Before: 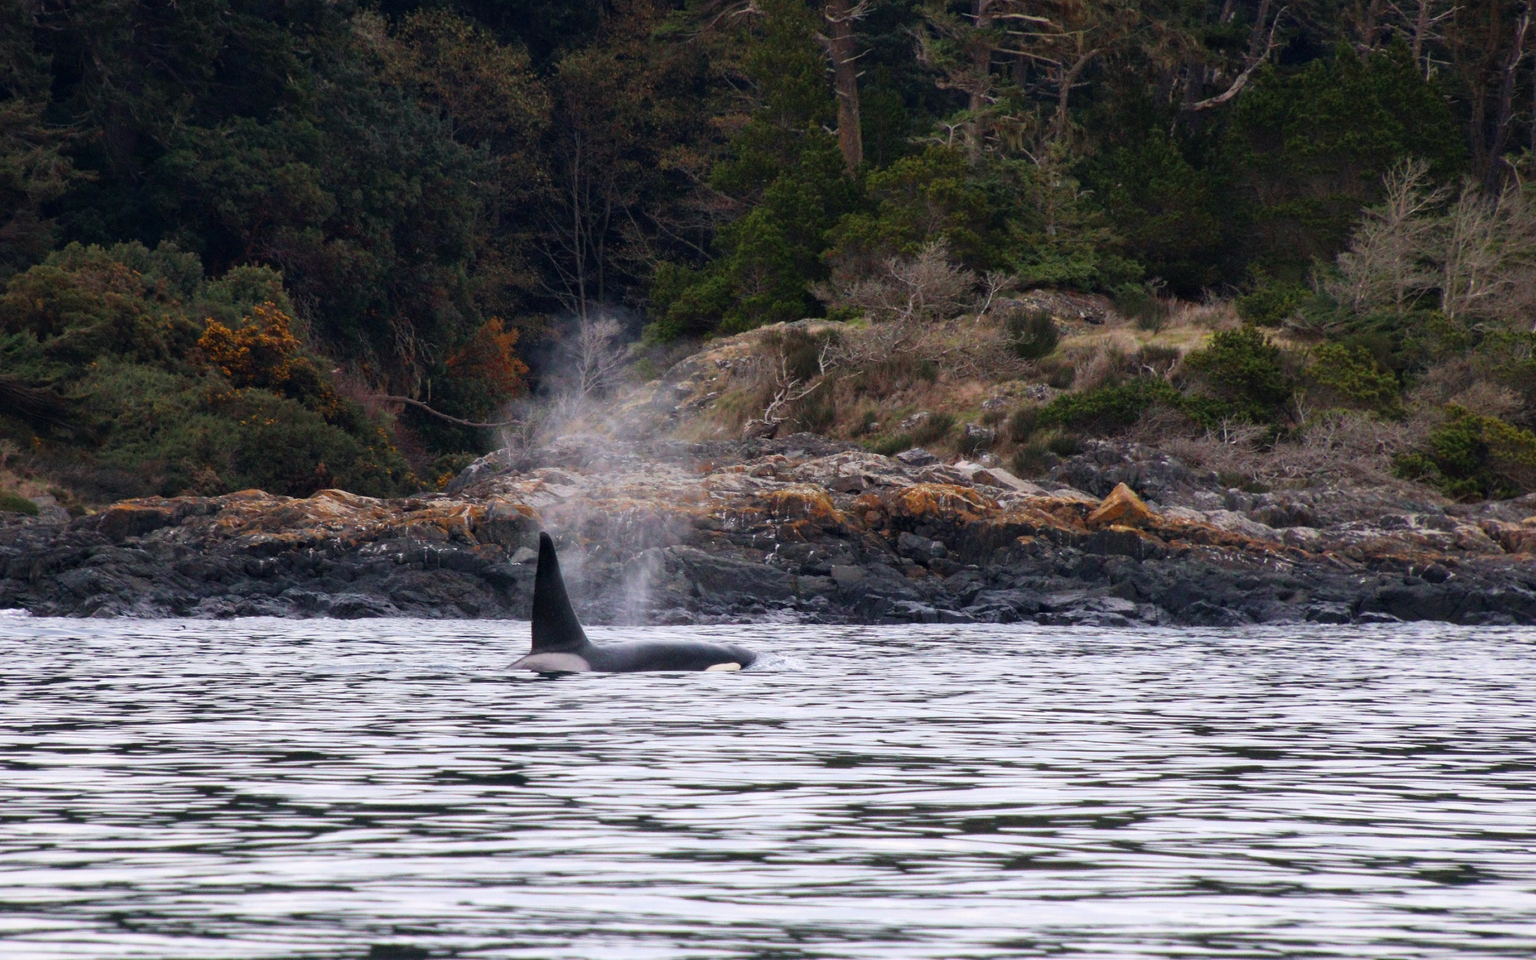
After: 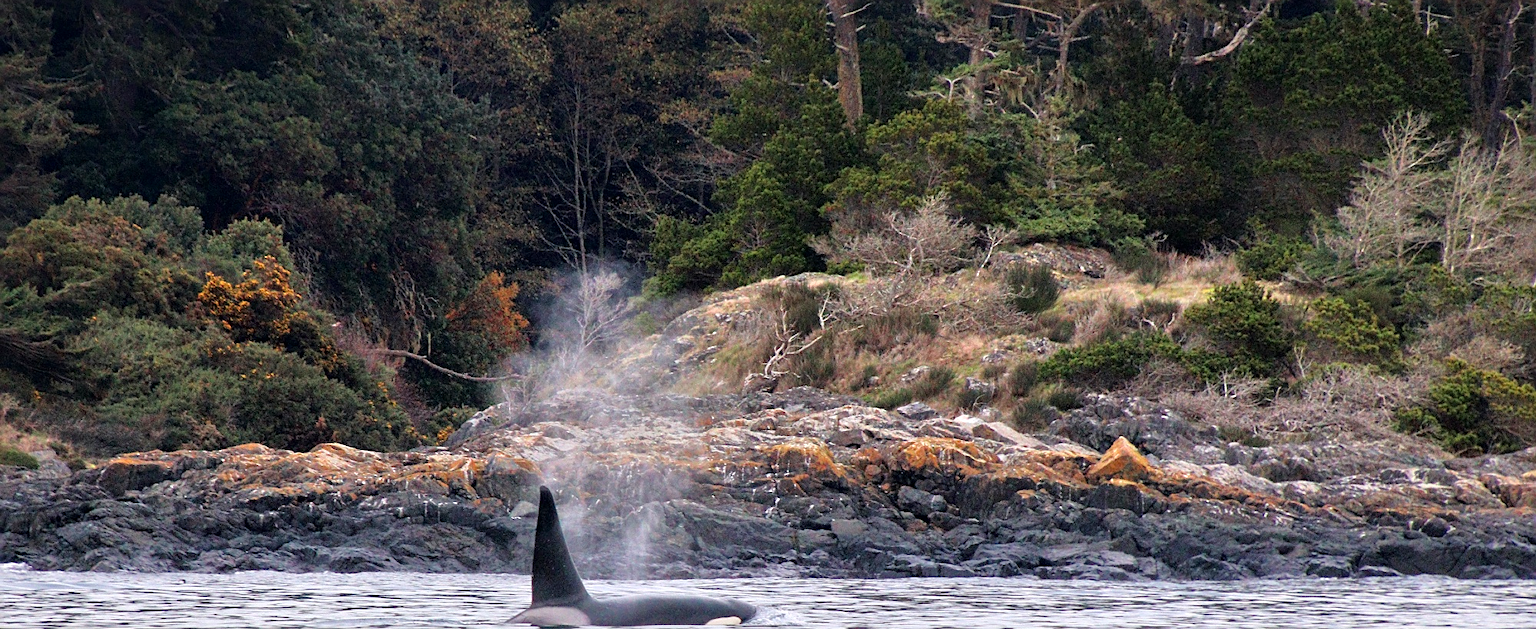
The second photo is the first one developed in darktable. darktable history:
tone equalizer: -7 EV 0.15 EV, -6 EV 0.6 EV, -5 EV 1.15 EV, -4 EV 1.33 EV, -3 EV 1.15 EV, -2 EV 0.6 EV, -1 EV 0.15 EV, mask exposure compensation -0.5 EV
sharpen: on, module defaults
crop and rotate: top 4.848%, bottom 29.503%
color balance: on, module defaults
local contrast: mode bilateral grid, contrast 20, coarseness 50, detail 120%, midtone range 0.2
